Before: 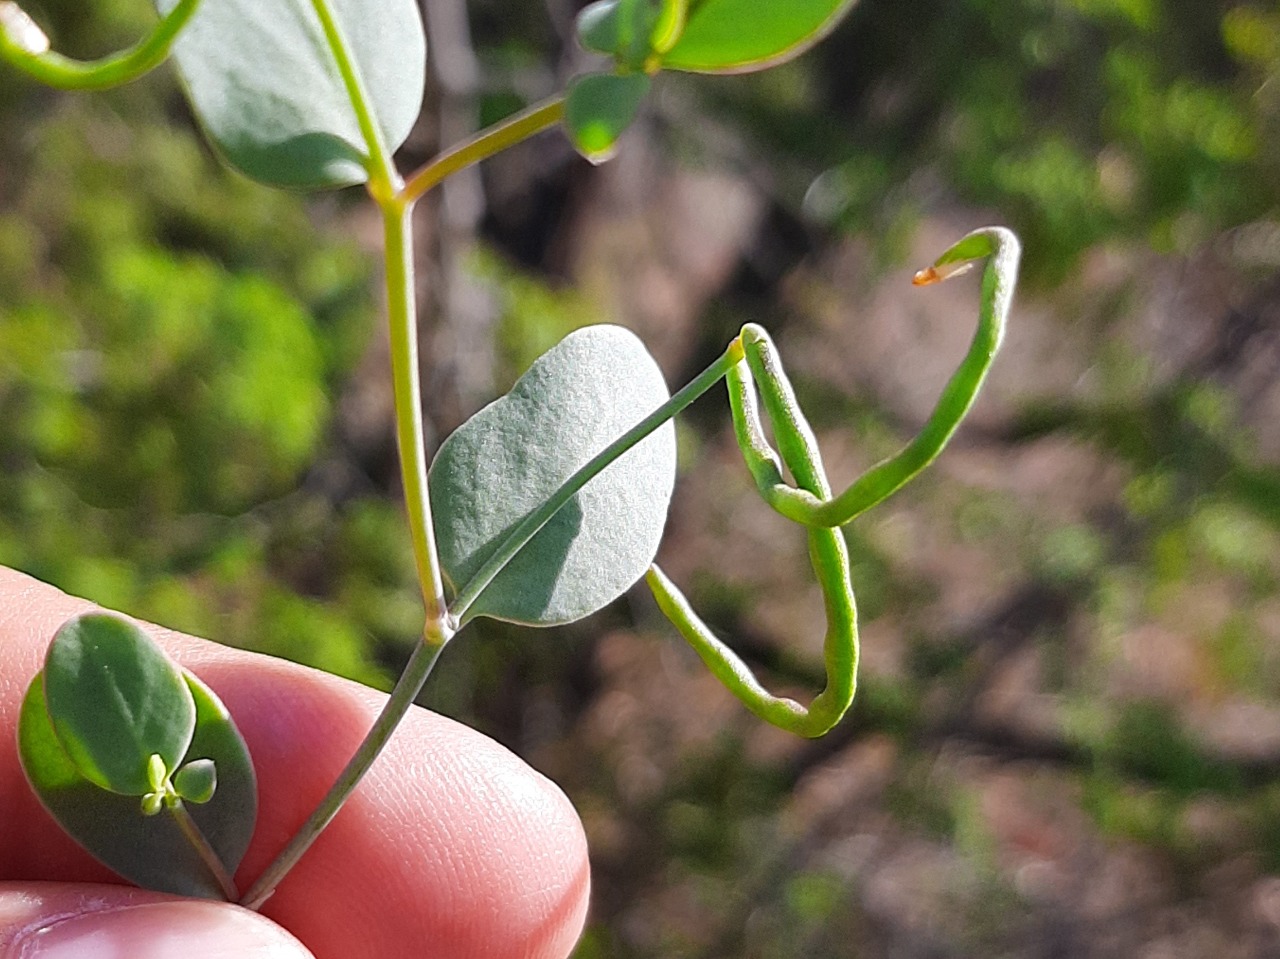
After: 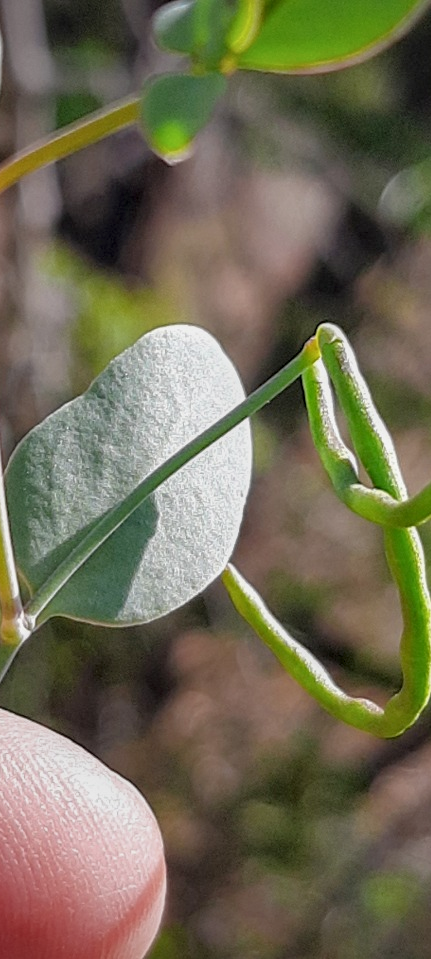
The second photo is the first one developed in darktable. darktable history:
local contrast: detail 130%
crop: left 33.171%, right 33.14%
vignetting: brightness -0.566, saturation -0.001
tone equalizer: -8 EV 0.233 EV, -7 EV 0.377 EV, -6 EV 0.444 EV, -5 EV 0.28 EV, -3 EV -0.28 EV, -2 EV -0.437 EV, -1 EV -0.41 EV, +0 EV -0.272 EV, edges refinement/feathering 500, mask exposure compensation -1.57 EV, preserve details no
shadows and highlights: soften with gaussian
